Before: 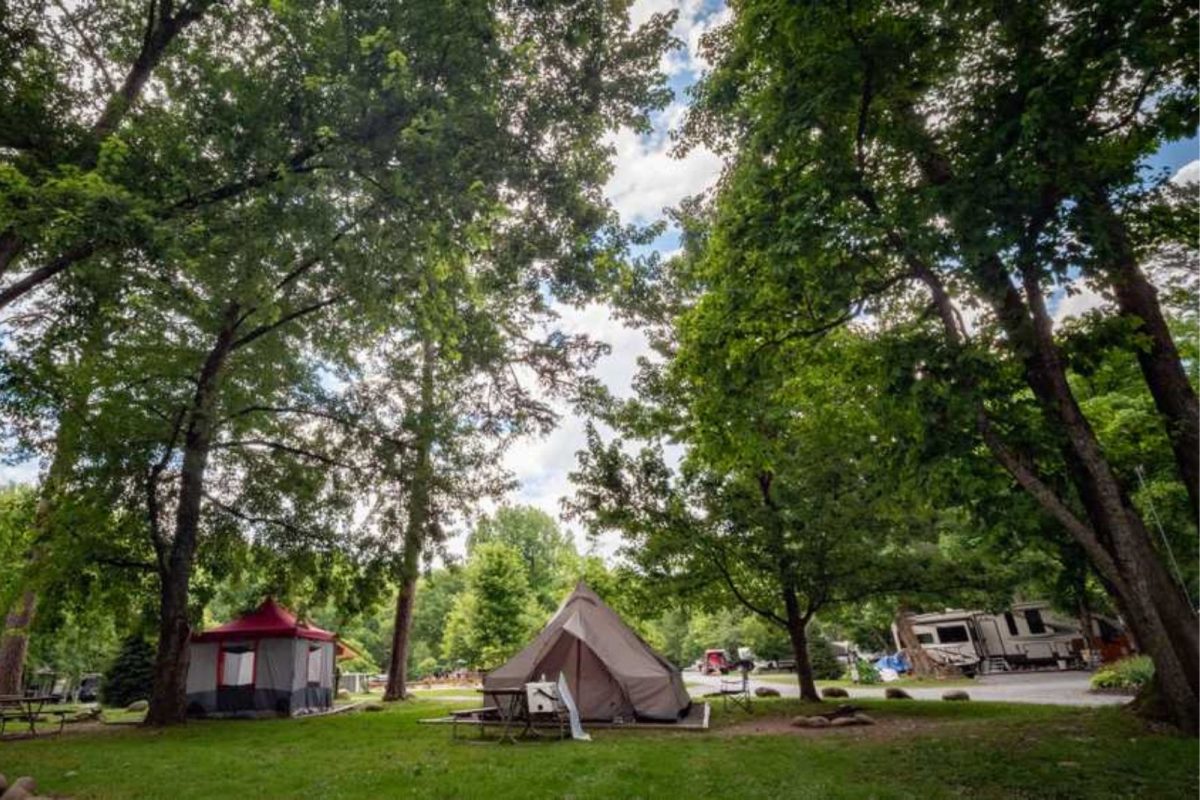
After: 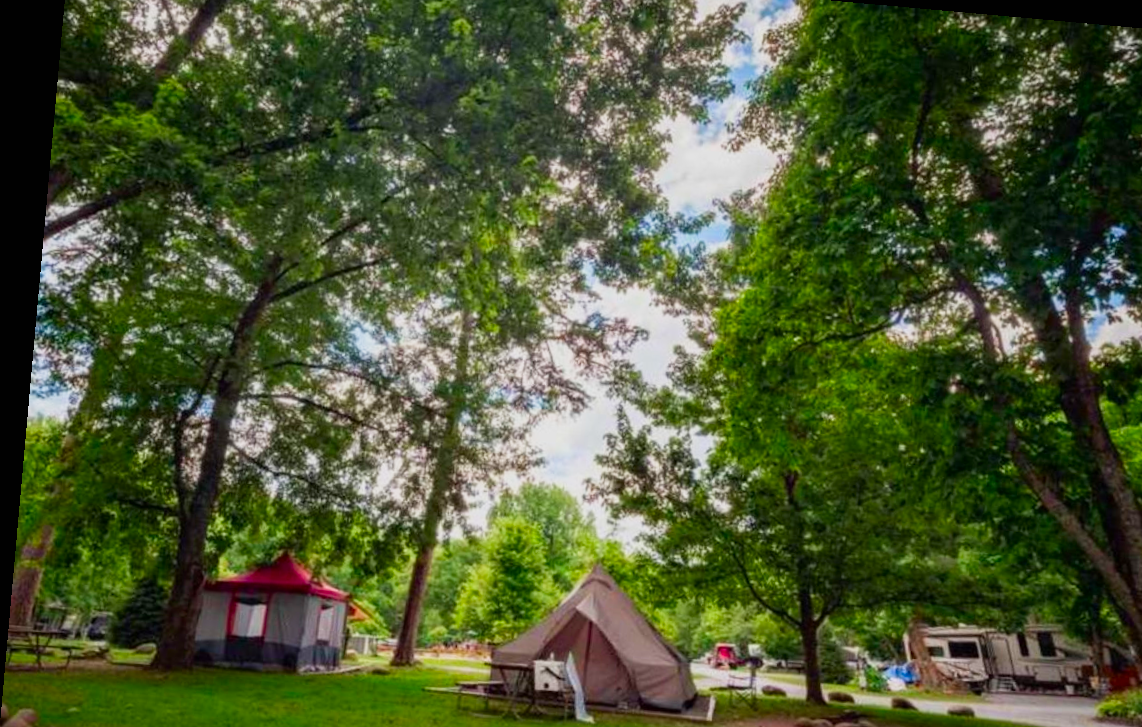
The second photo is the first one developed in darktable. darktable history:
sigmoid: contrast 1.22, skew 0.65
crop: top 7.49%, right 9.717%, bottom 11.943%
color contrast: green-magenta contrast 1.69, blue-yellow contrast 1.49
rotate and perspective: rotation 5.12°, automatic cropping off
